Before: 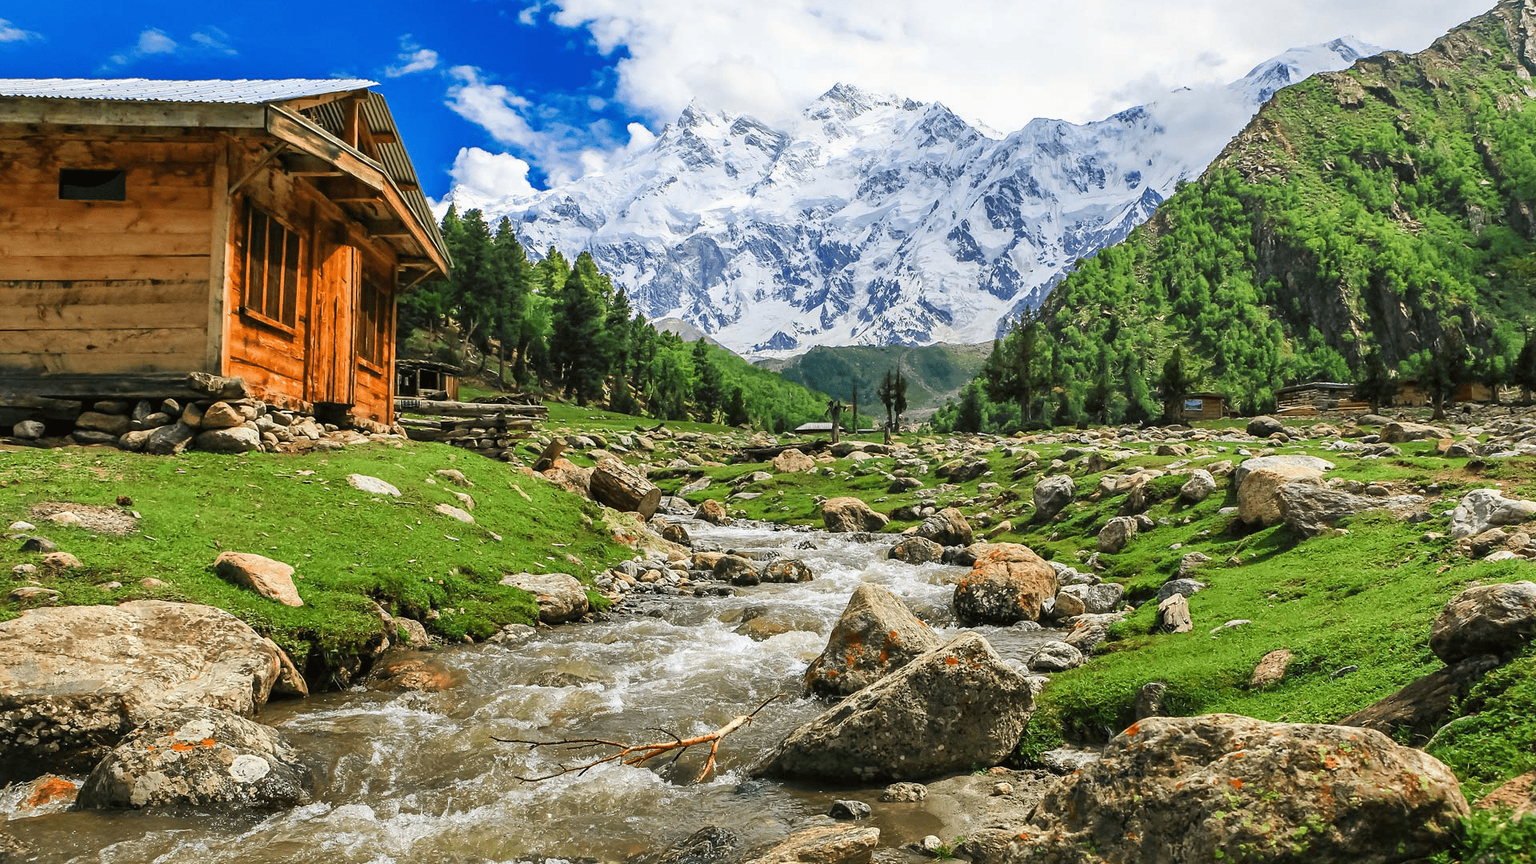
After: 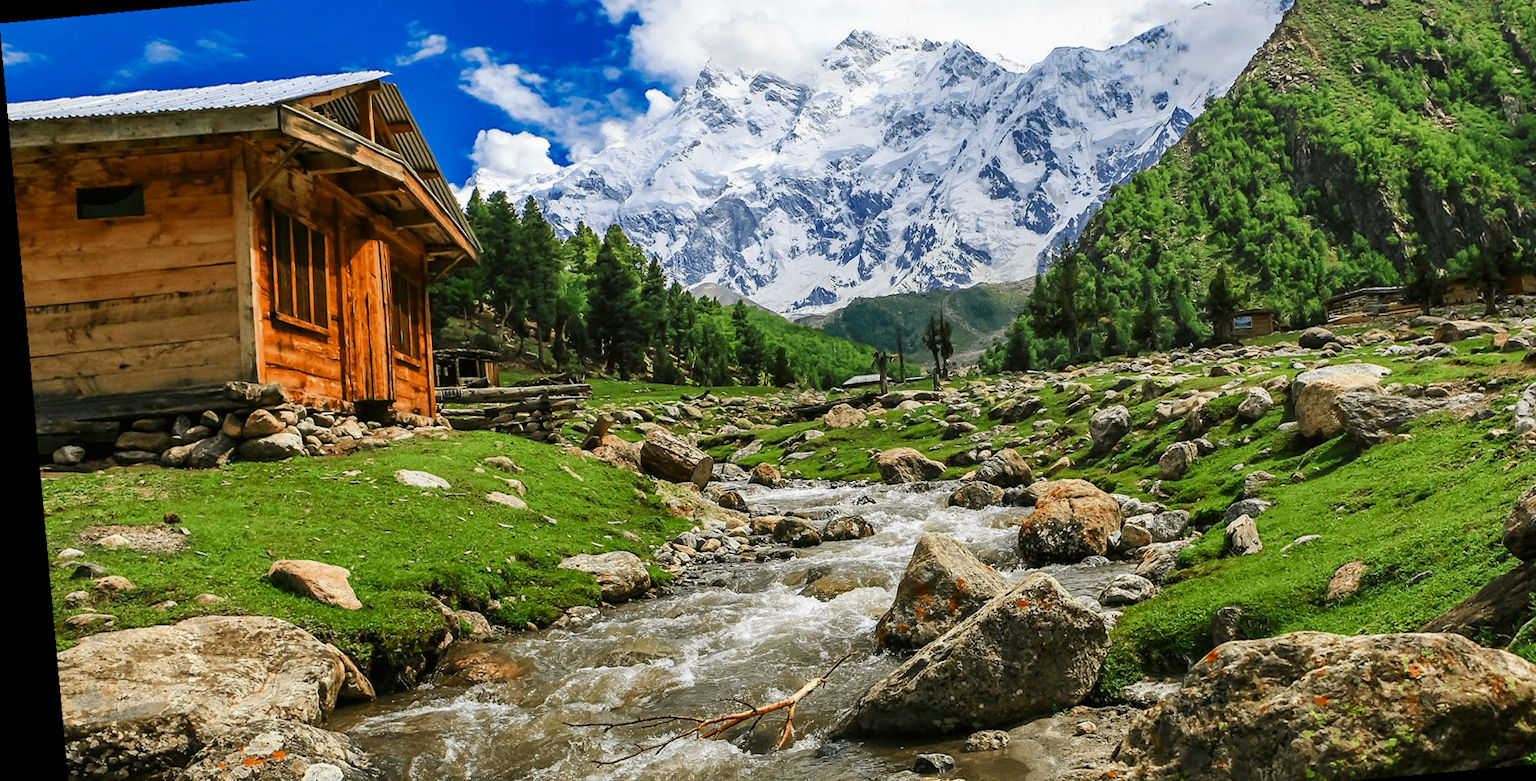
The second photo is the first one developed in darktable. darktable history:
vignetting: fall-off start 116.67%, fall-off radius 59.26%, brightness -0.31, saturation -0.056
crop and rotate: angle 0.03°, top 11.643%, right 5.651%, bottom 11.189%
contrast brightness saturation: brightness -0.09
rotate and perspective: rotation -5.2°, automatic cropping off
